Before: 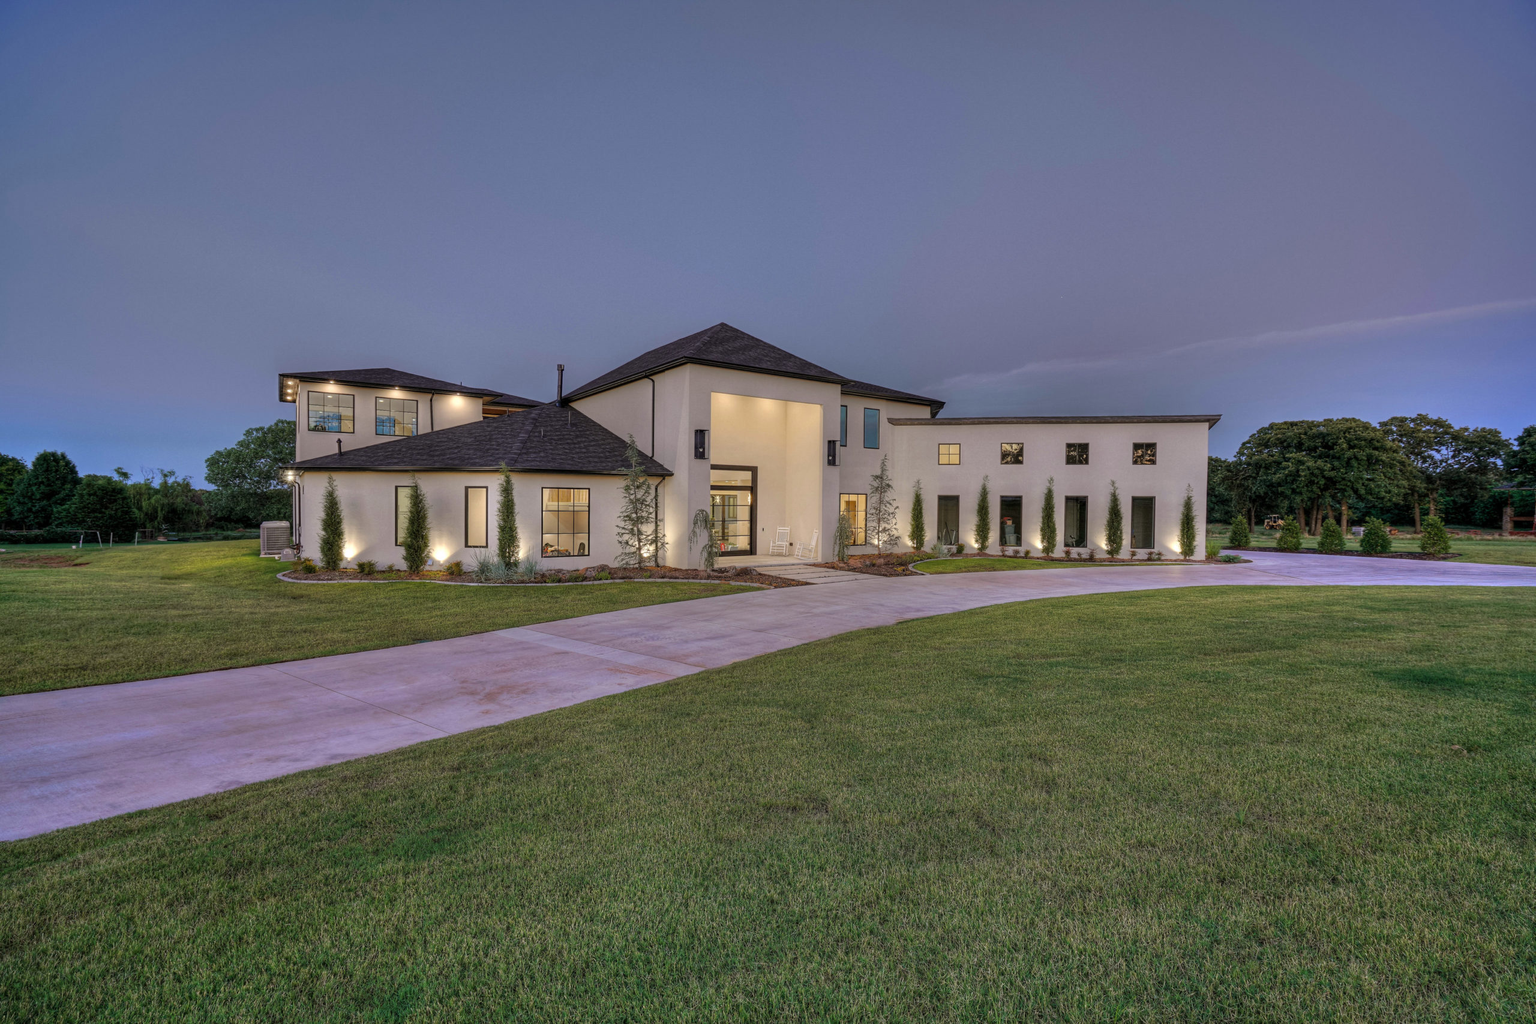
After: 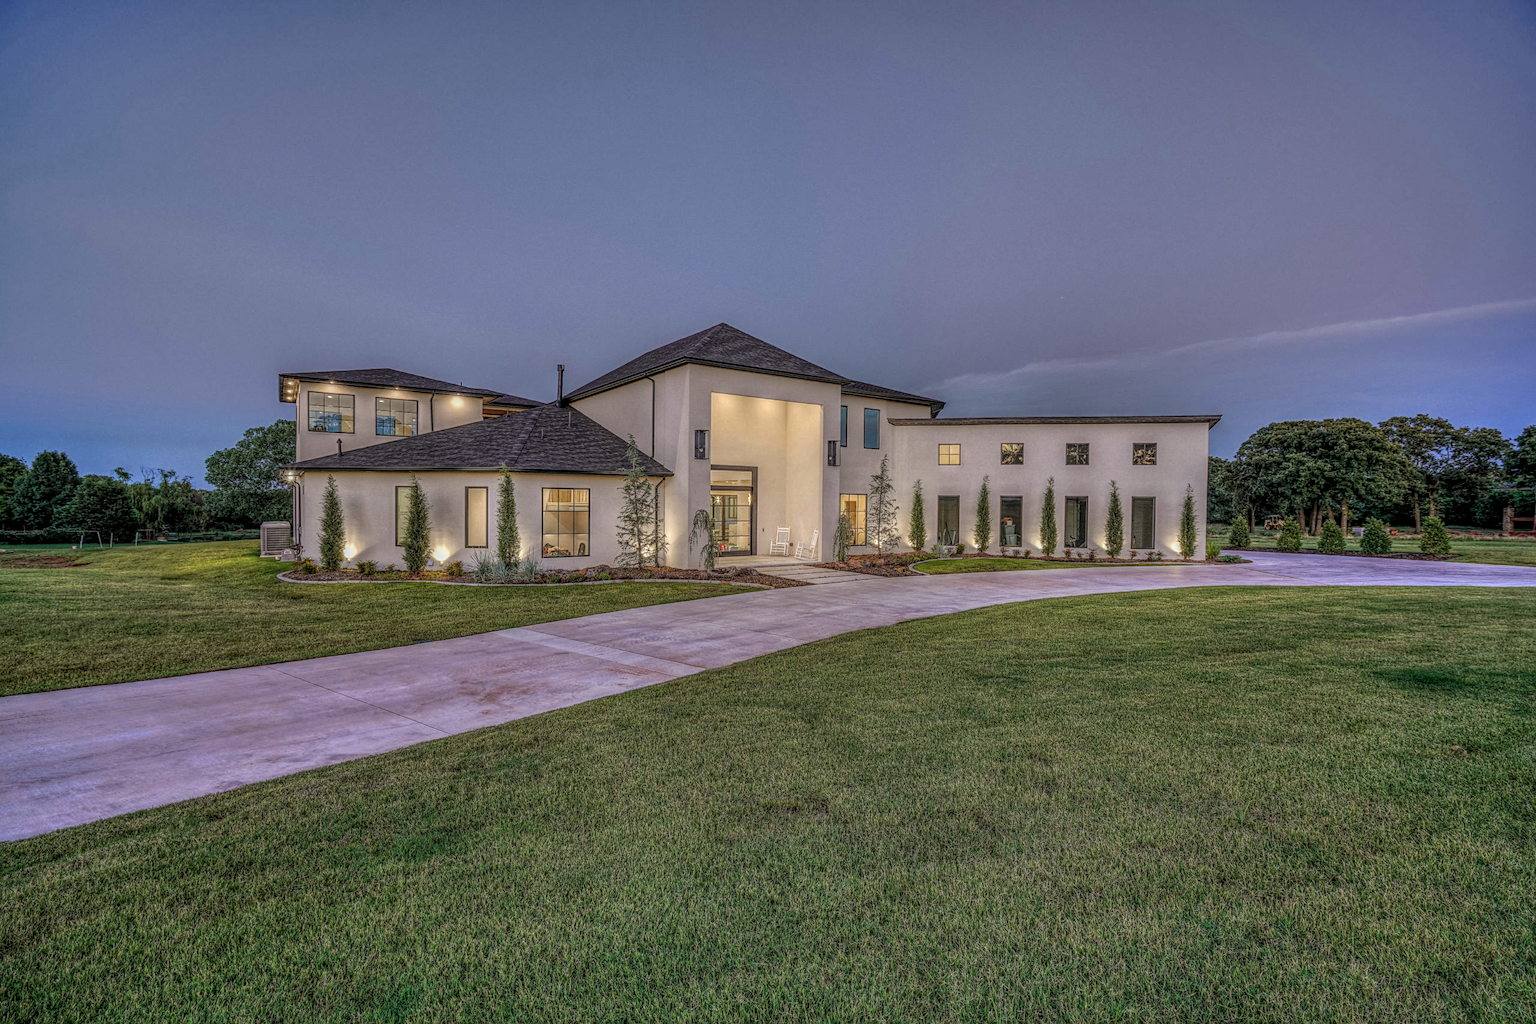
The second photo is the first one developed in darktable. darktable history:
local contrast: highlights 4%, shadows 3%, detail 200%, midtone range 0.25
sharpen: radius 1.842, amount 0.413, threshold 1.351
